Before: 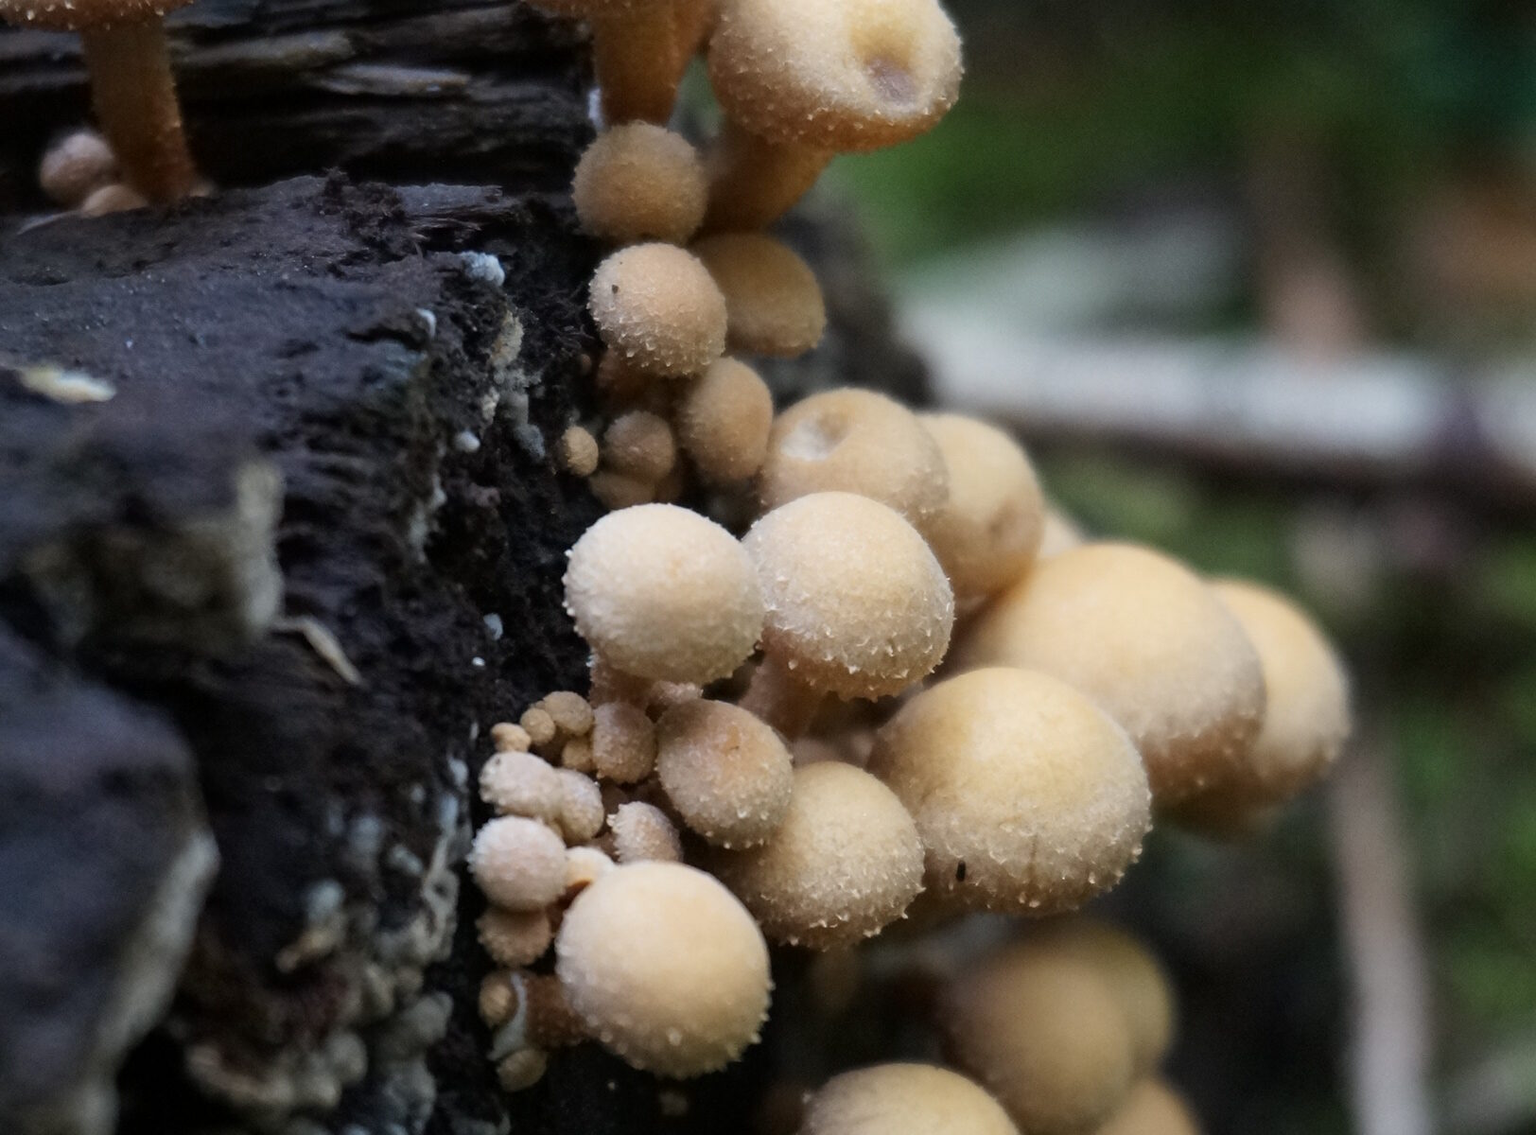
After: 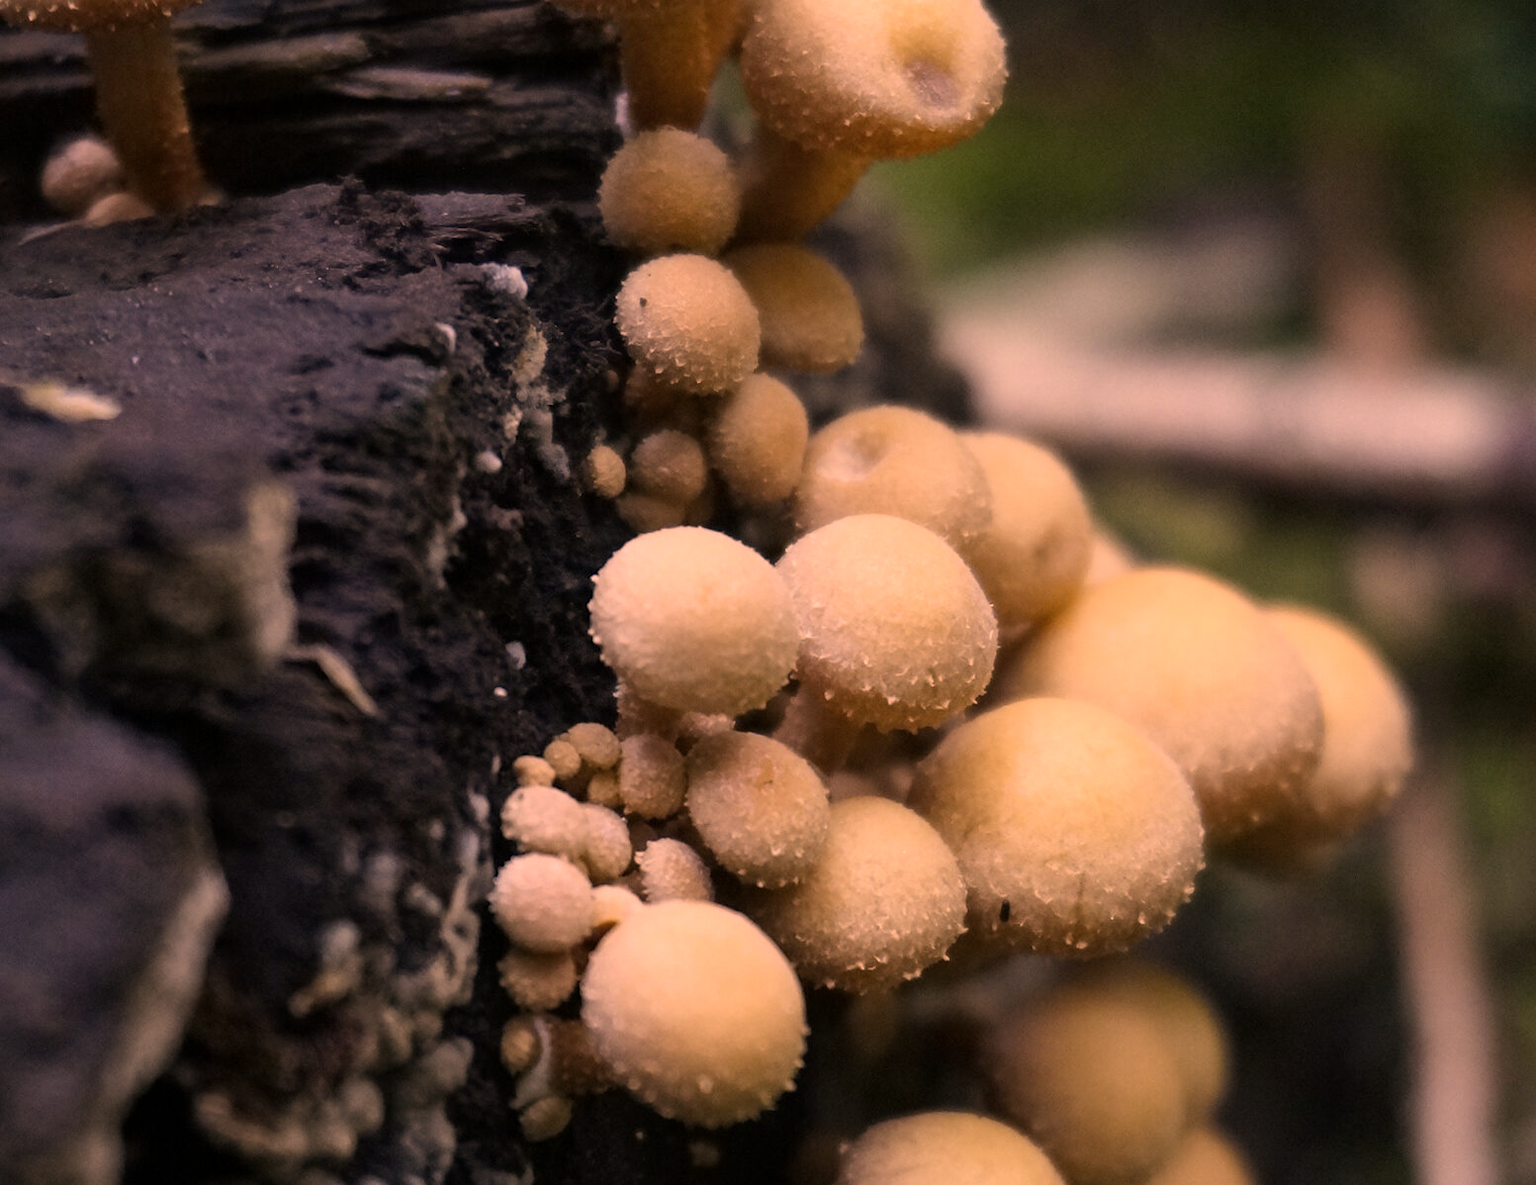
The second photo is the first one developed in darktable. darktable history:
crop: right 4.315%, bottom 0.021%
color correction: highlights a* 39.83, highlights b* 39.85, saturation 0.694
color balance rgb: perceptual saturation grading › global saturation 29.941%
